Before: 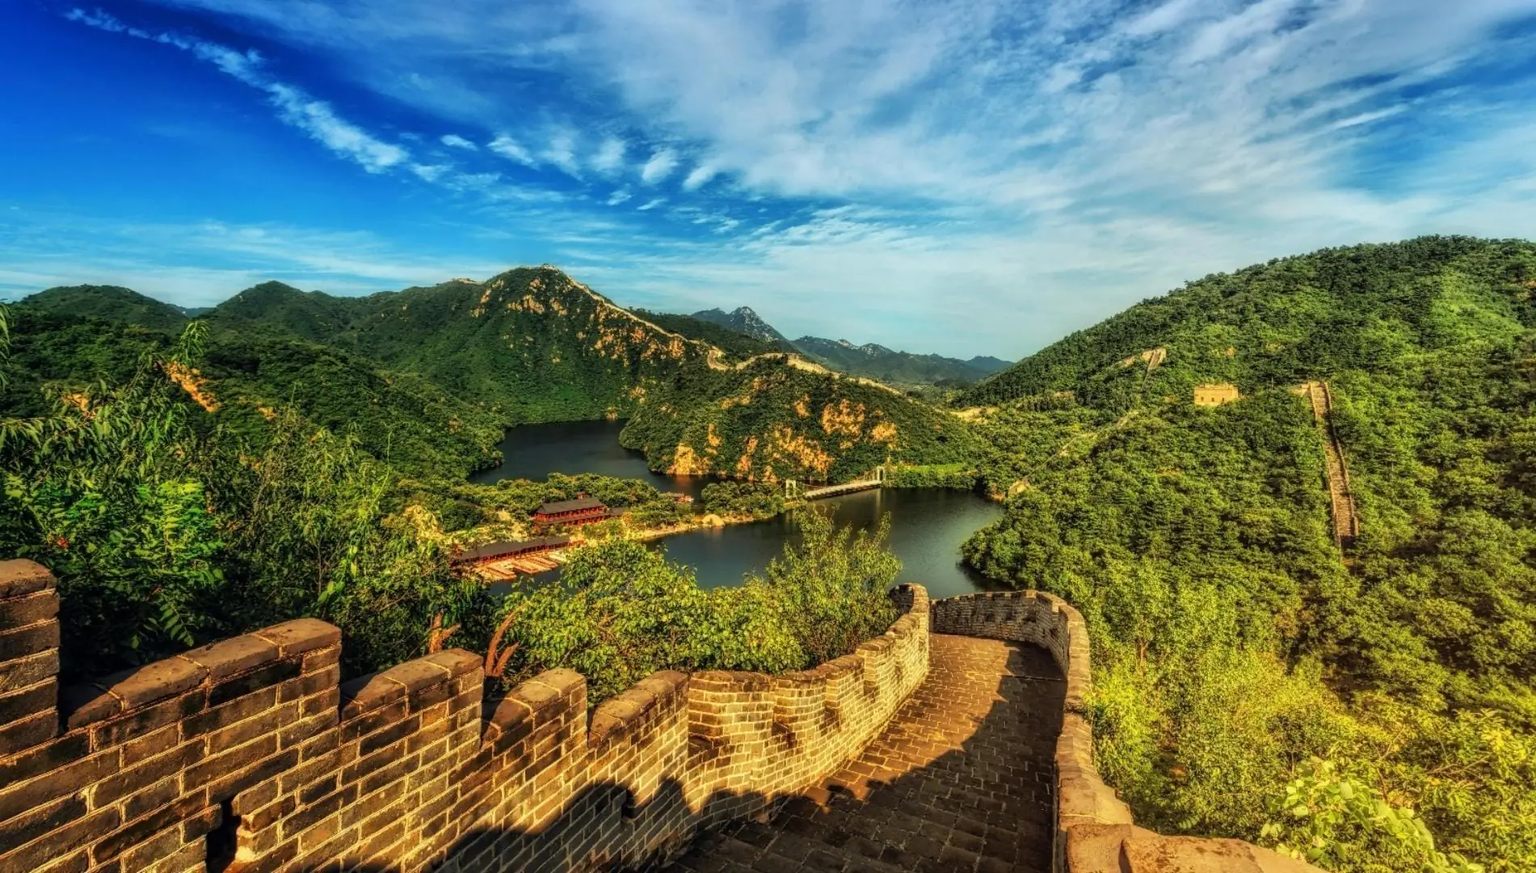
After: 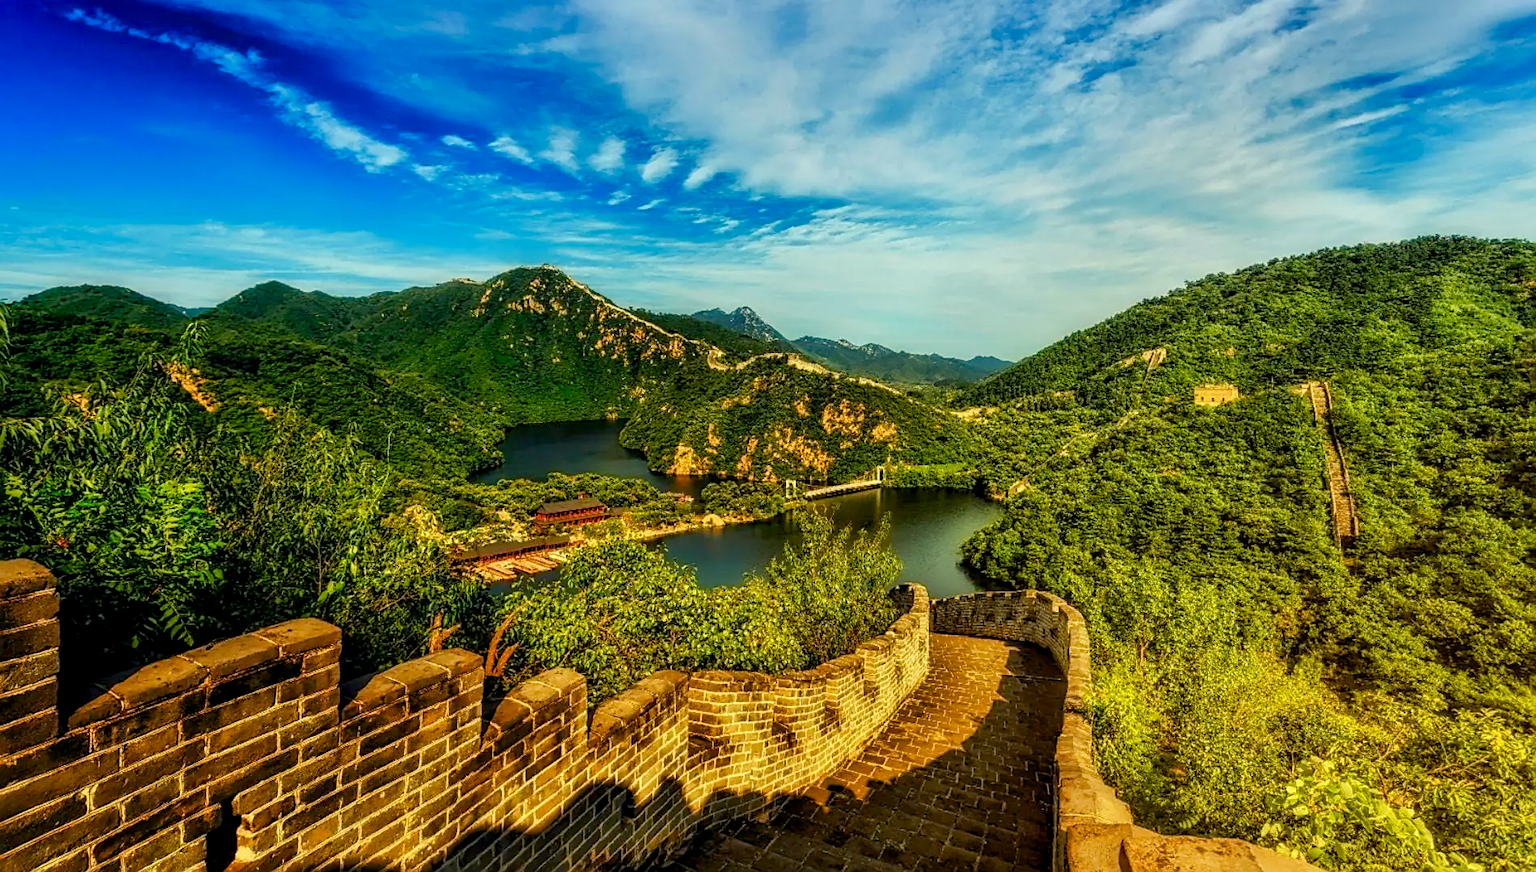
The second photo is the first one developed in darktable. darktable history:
sharpen: on, module defaults
color correction: highlights a* -2.68, highlights b* 2.57
color balance rgb: shadows lift › chroma 1%, shadows lift › hue 240.84°, highlights gain › chroma 2%, highlights gain › hue 73.2°, global offset › luminance -0.5%, perceptual saturation grading › global saturation 20%, perceptual saturation grading › highlights -25%, perceptual saturation grading › shadows 50%, global vibrance 15%
